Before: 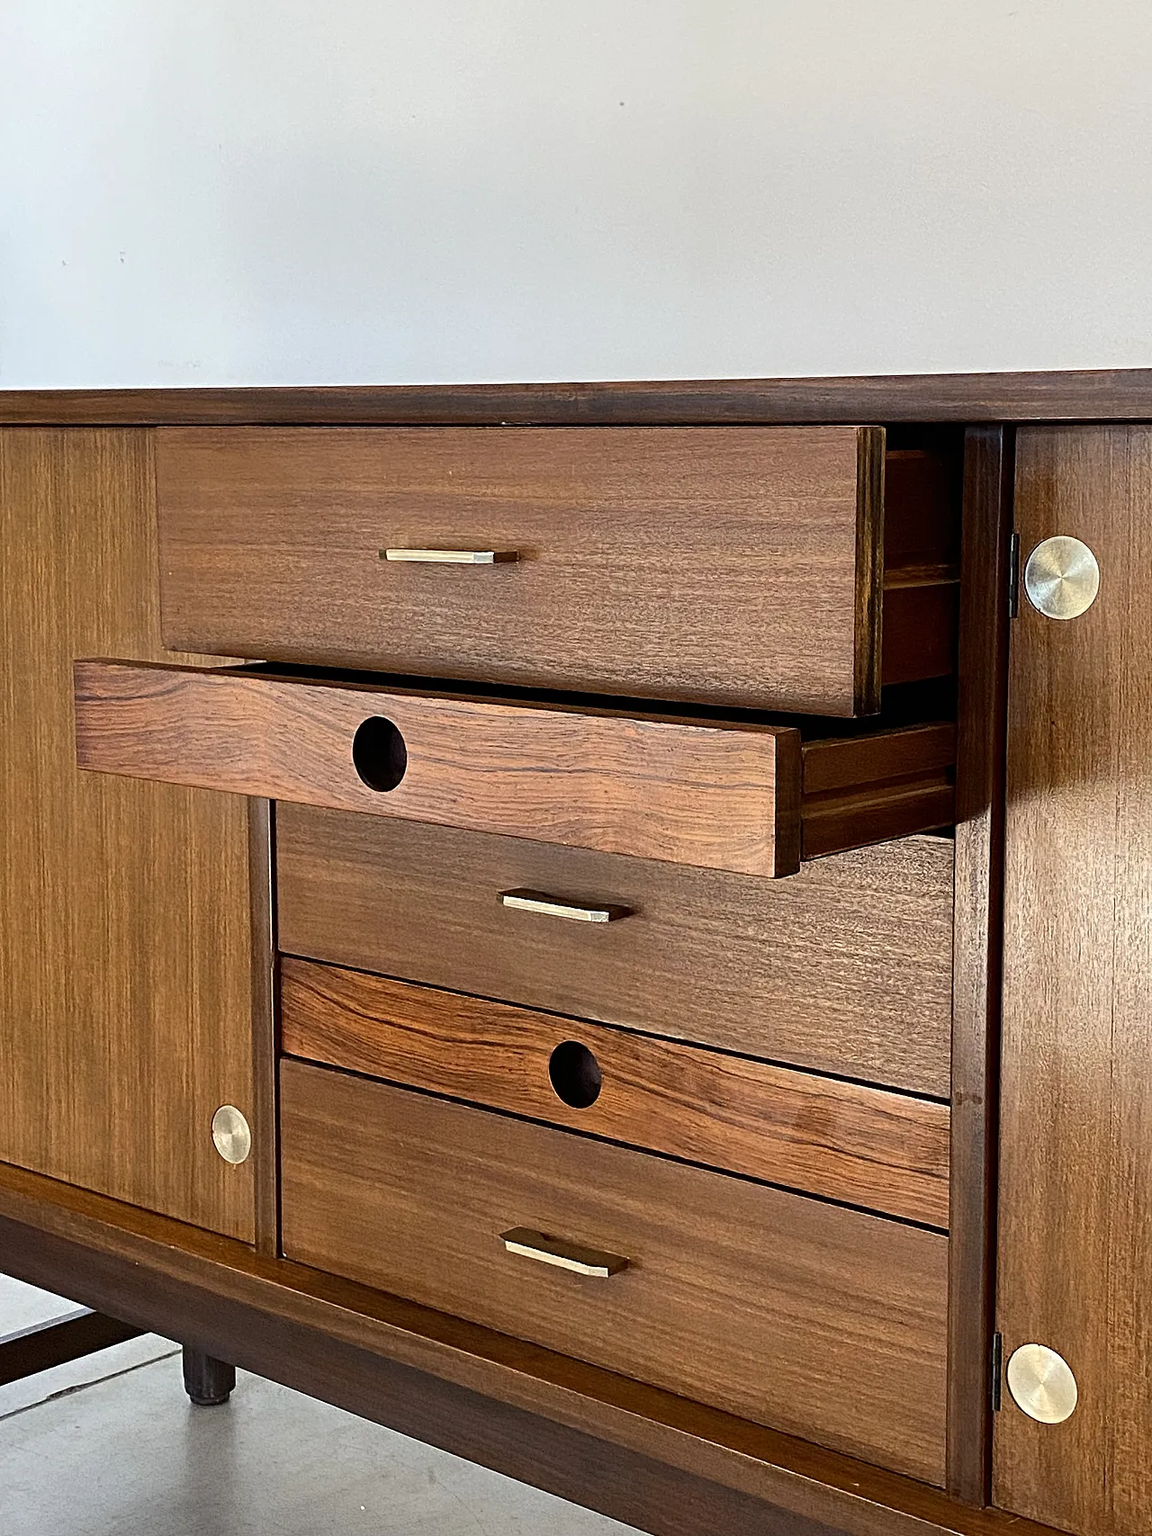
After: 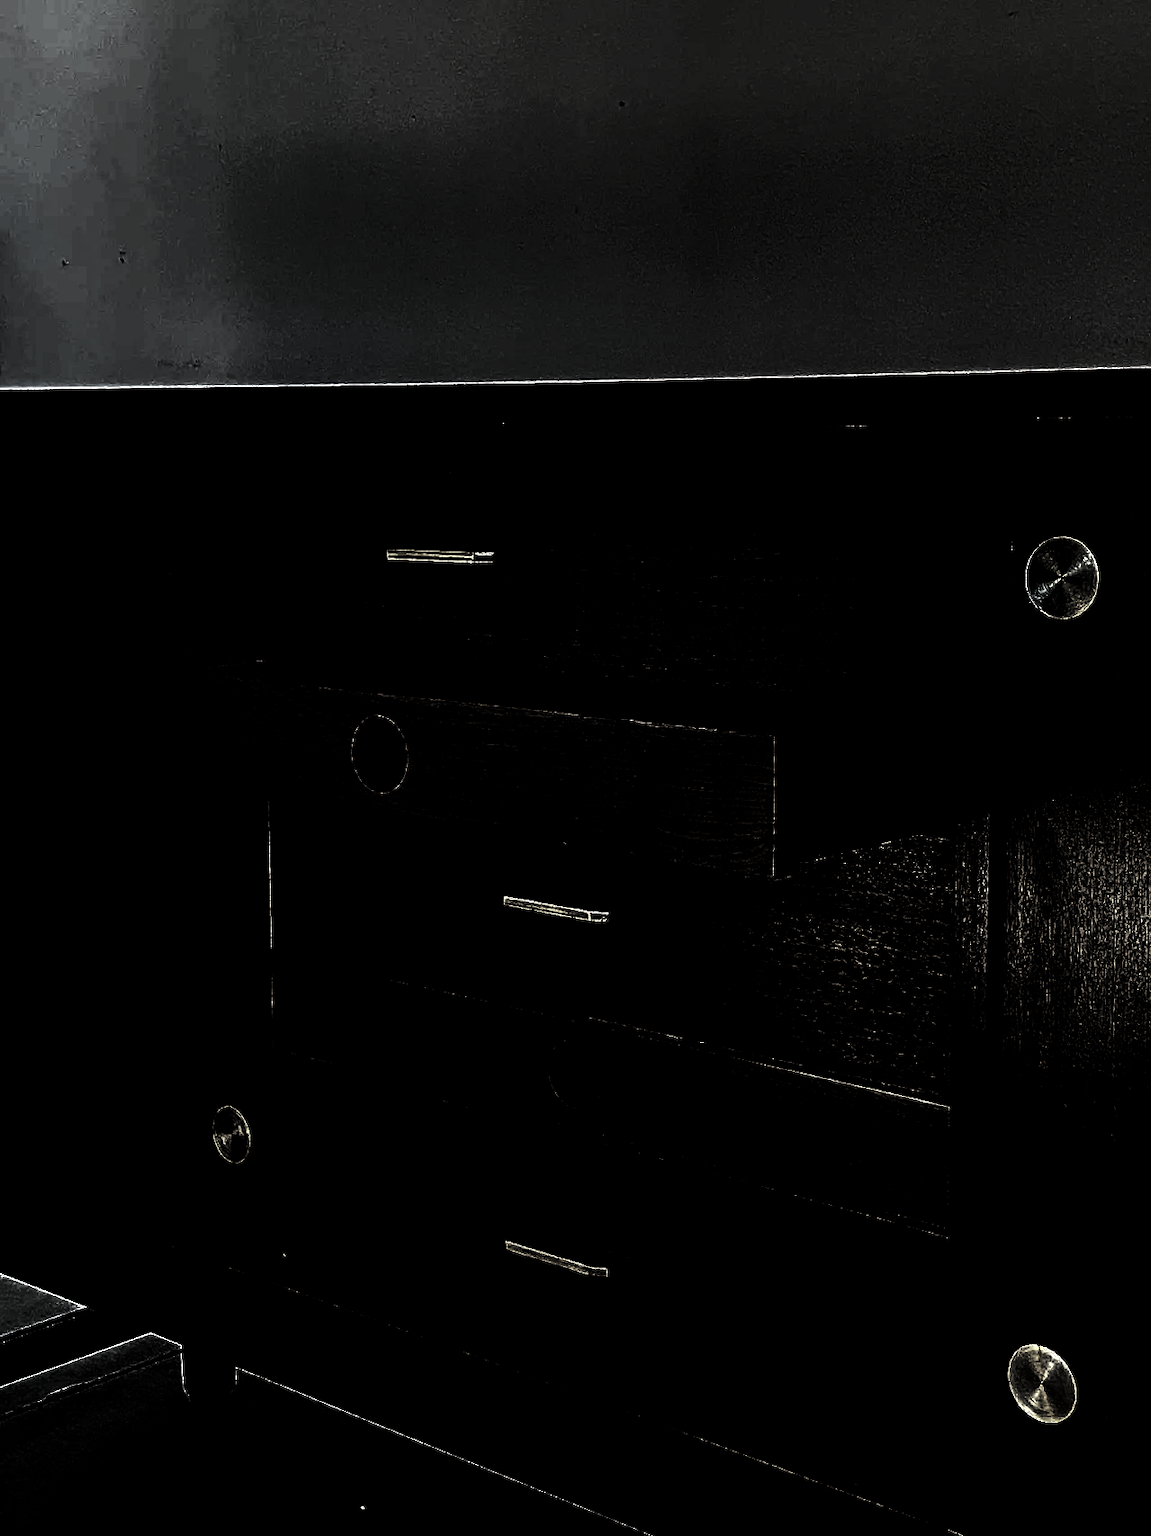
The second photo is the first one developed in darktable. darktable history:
tone equalizer: on, module defaults
levels: levels [0.721, 0.937, 0.997]
